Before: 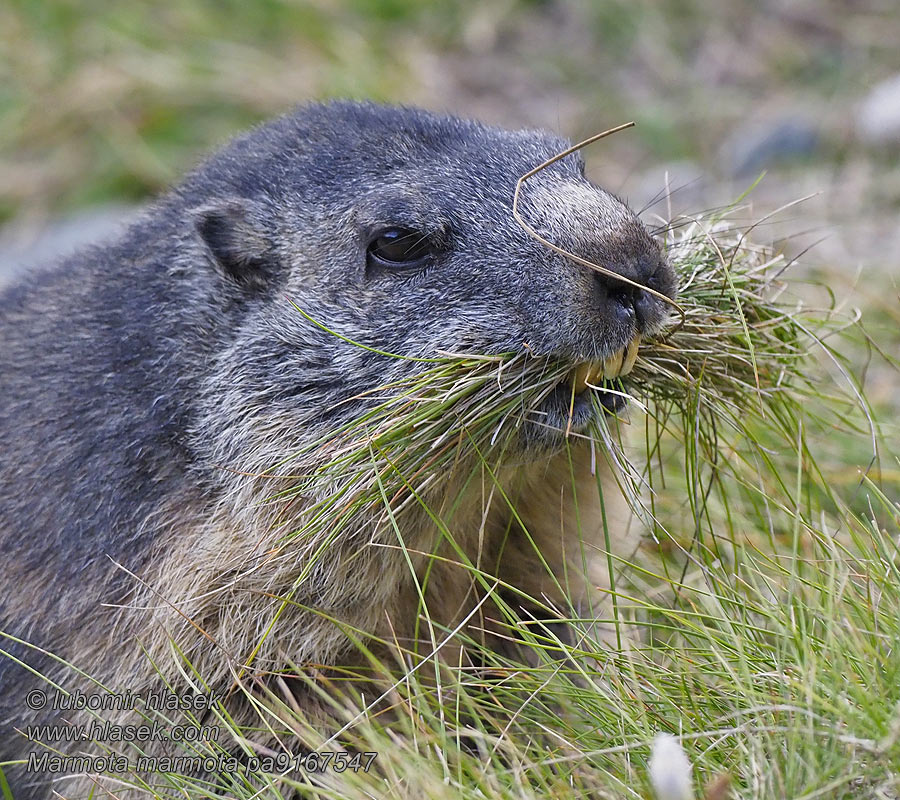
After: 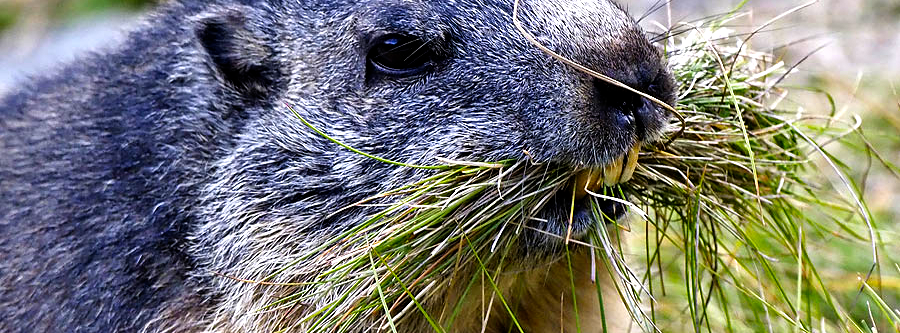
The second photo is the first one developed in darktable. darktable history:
filmic rgb: black relative exposure -8.21 EV, white relative exposure 2.23 EV, hardness 7.09, latitude 85.84%, contrast 1.703, highlights saturation mix -3.99%, shadows ↔ highlights balance -2.08%, add noise in highlights 0.002, preserve chrominance no, color science v3 (2019), use custom middle-gray values true, contrast in highlights soft
crop and rotate: top 24.193%, bottom 34.125%
